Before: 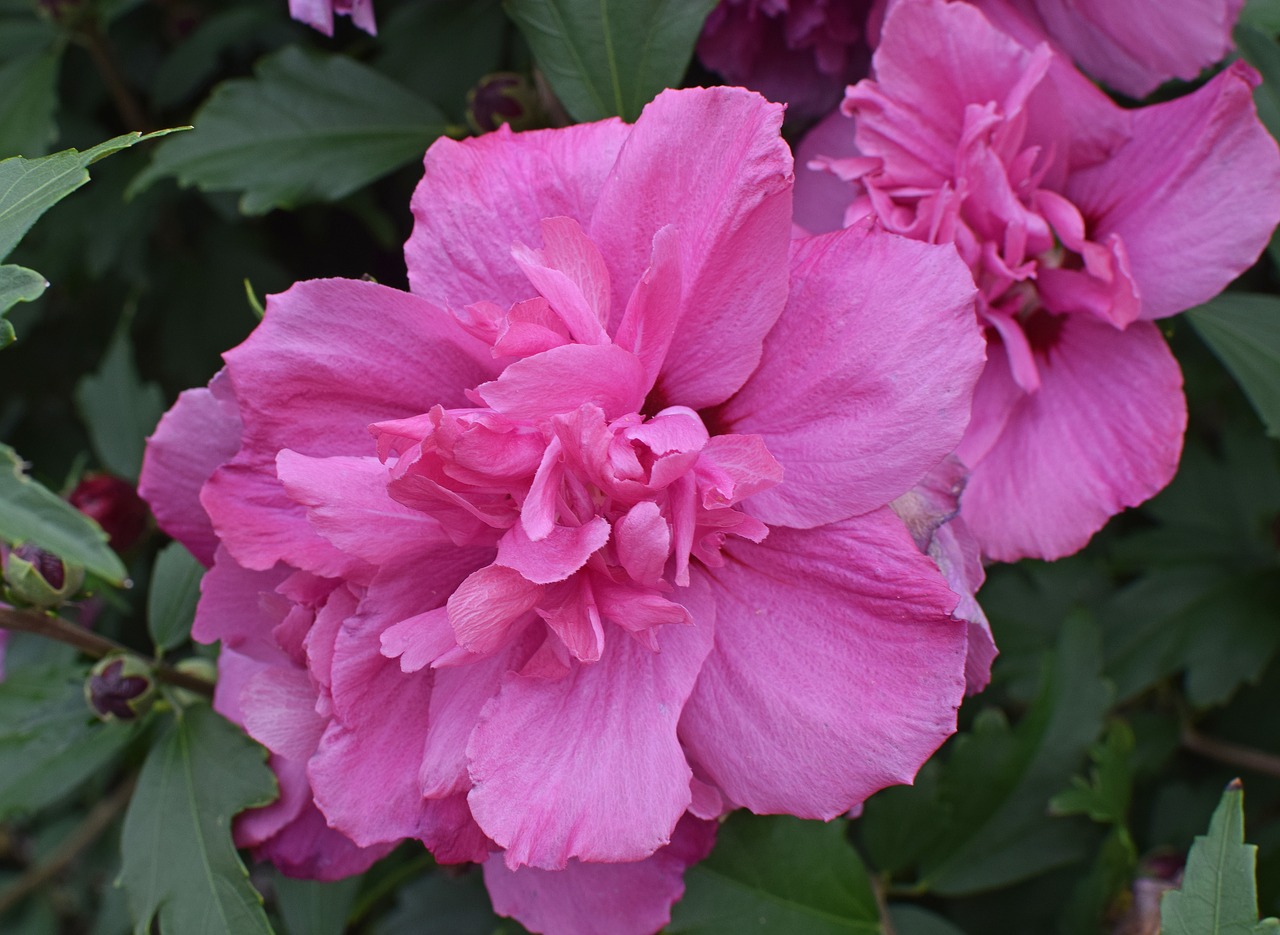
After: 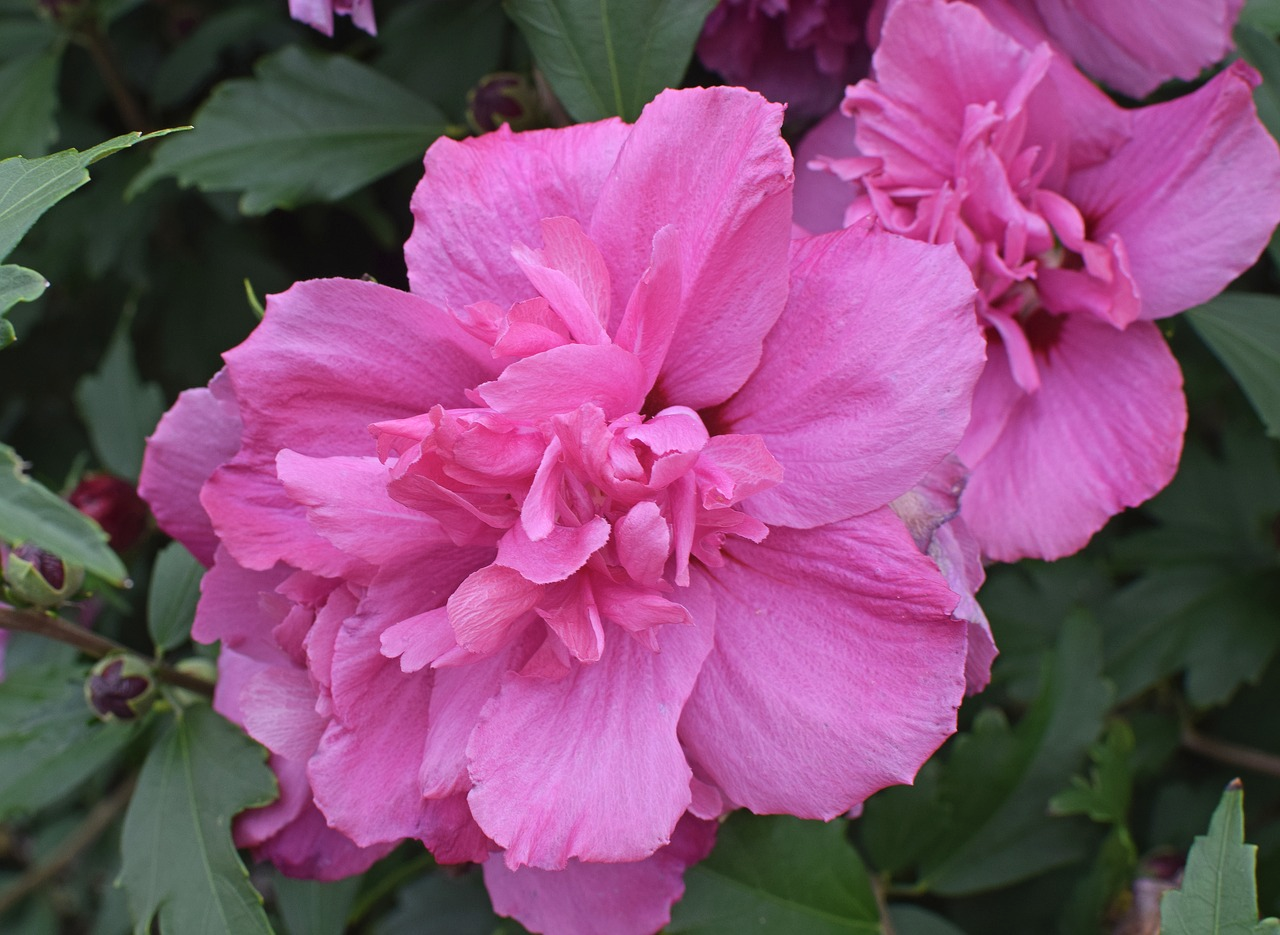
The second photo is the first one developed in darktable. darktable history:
contrast brightness saturation: contrast 0.051, brightness 0.056, saturation 0.007
